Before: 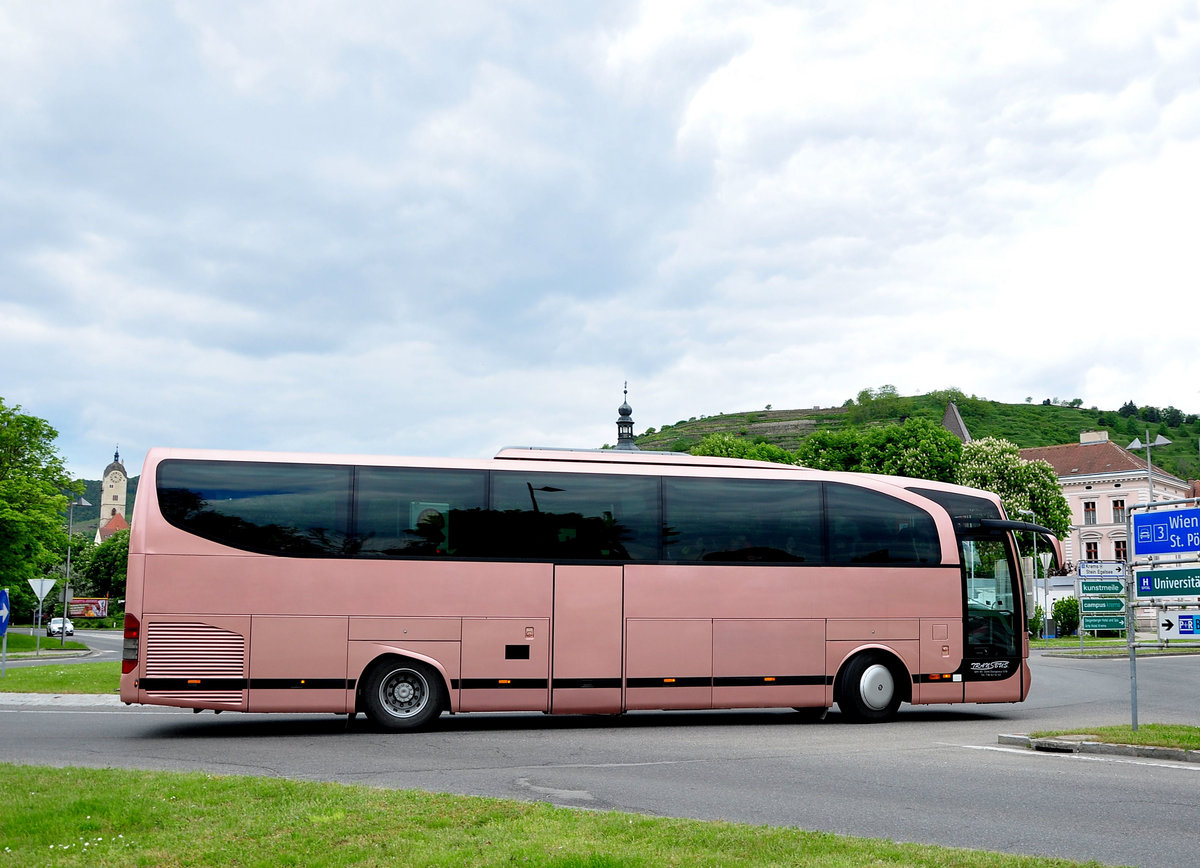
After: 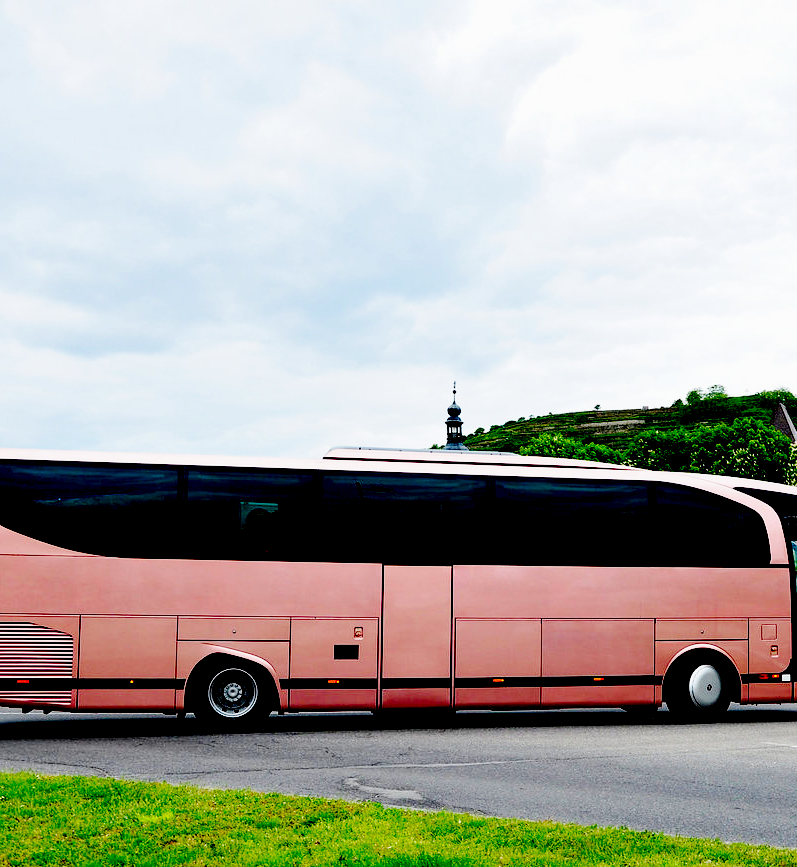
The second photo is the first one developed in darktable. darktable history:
exposure: black level correction 0.099, exposure -0.084 EV, compensate highlight preservation false
base curve: curves: ch0 [(0, 0) (0.036, 0.025) (0.121, 0.166) (0.206, 0.329) (0.605, 0.79) (1, 1)], preserve colors none
crop and rotate: left 14.316%, right 19.228%
